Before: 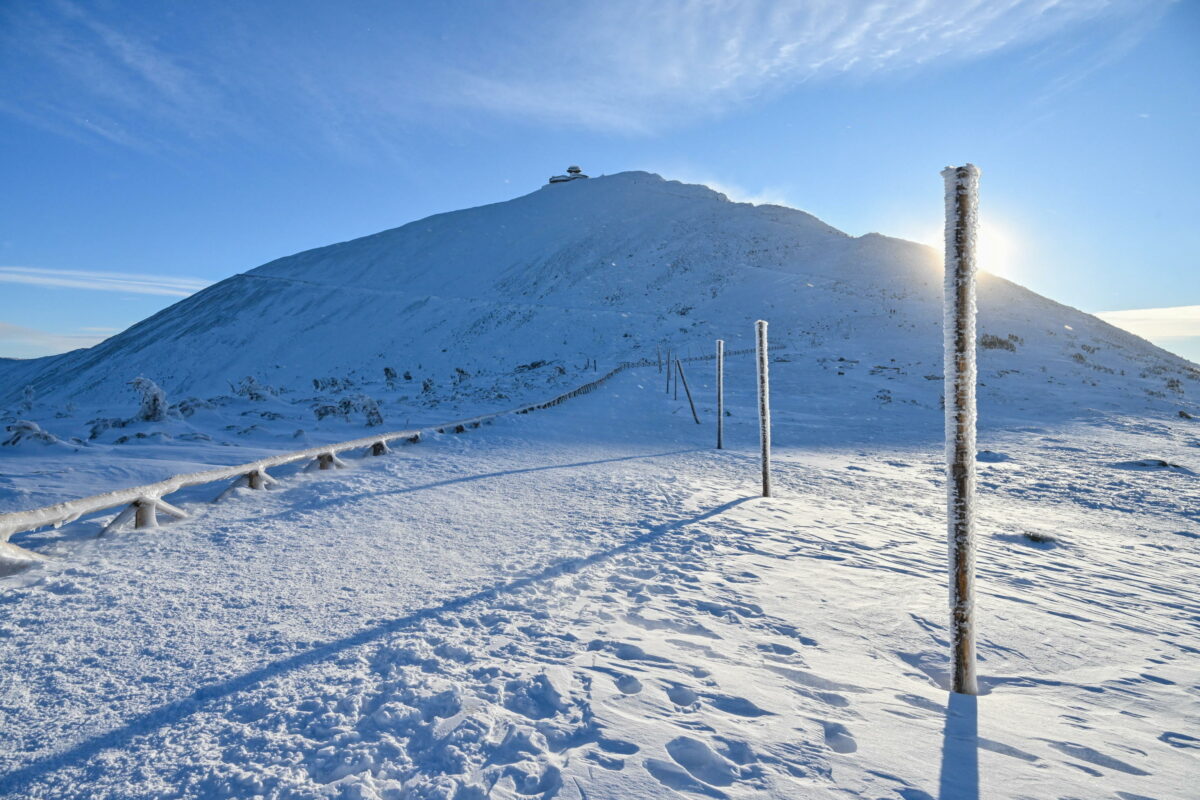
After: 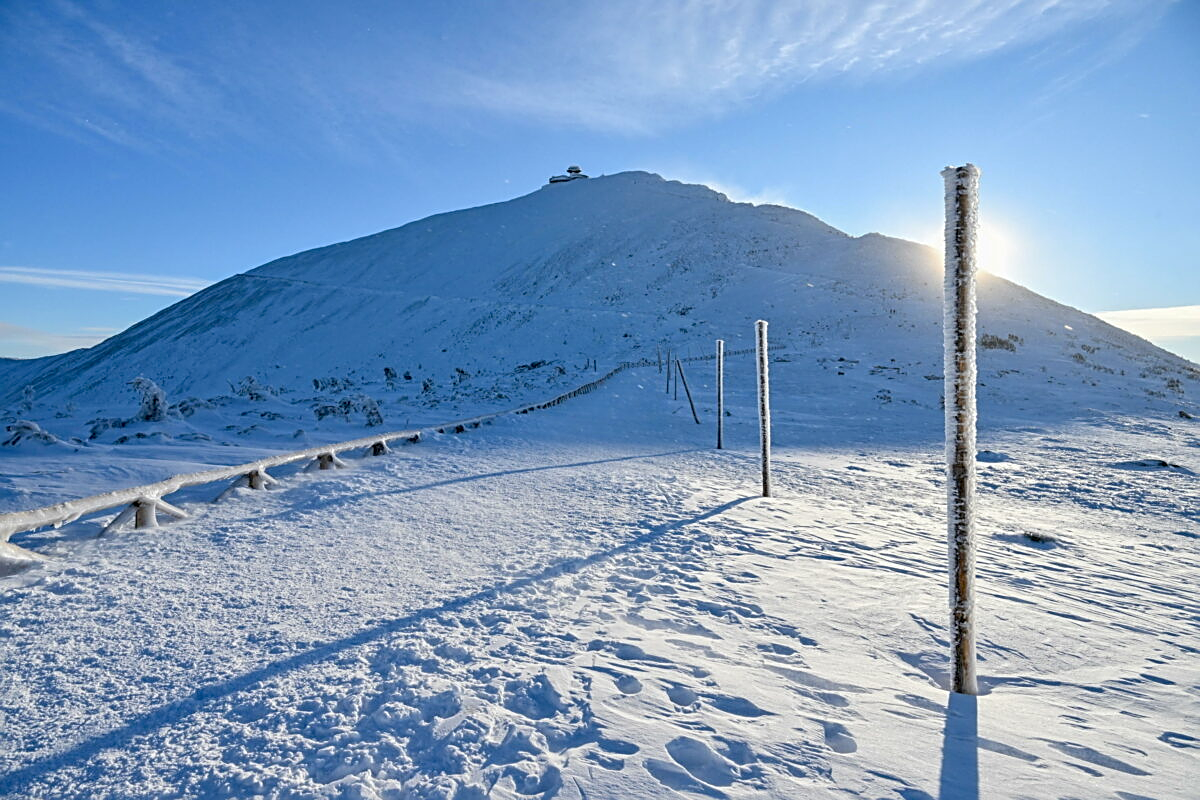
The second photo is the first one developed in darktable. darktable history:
sharpen: on, module defaults
exposure: black level correction 0.01, exposure 0.007 EV, compensate highlight preservation false
